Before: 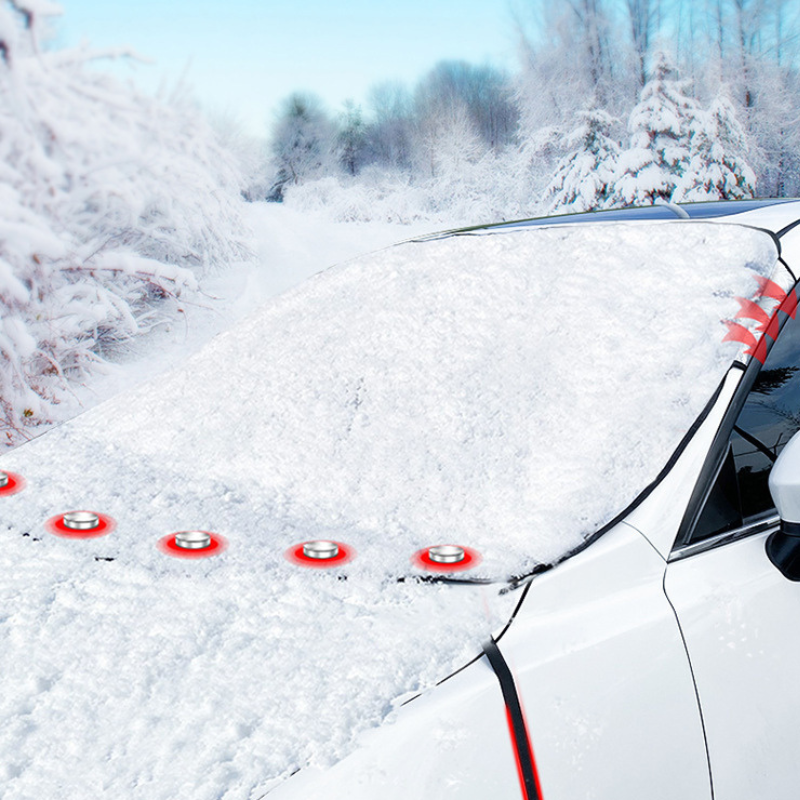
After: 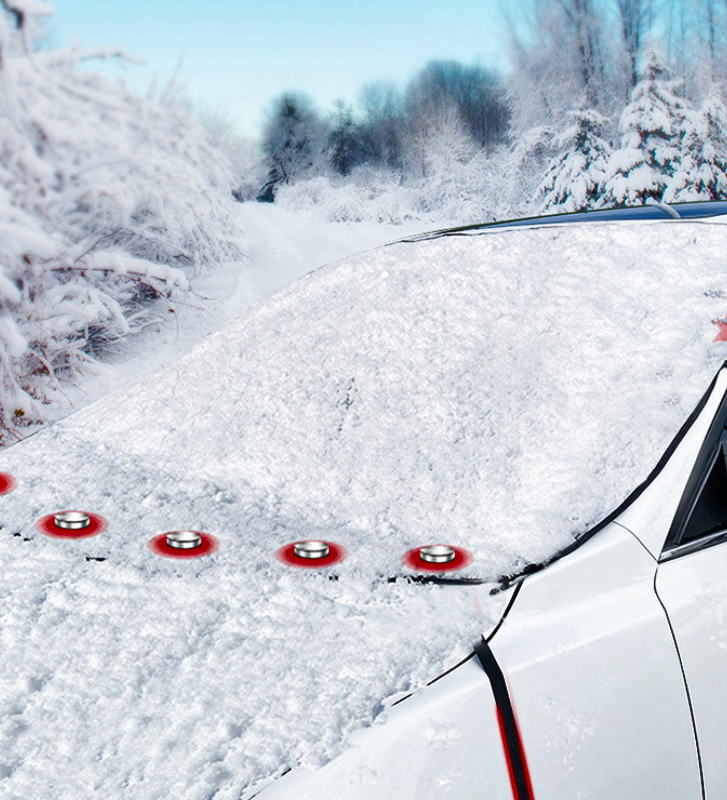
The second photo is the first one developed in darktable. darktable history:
shadows and highlights: low approximation 0.01, soften with gaussian
crop and rotate: left 1.154%, right 7.946%
